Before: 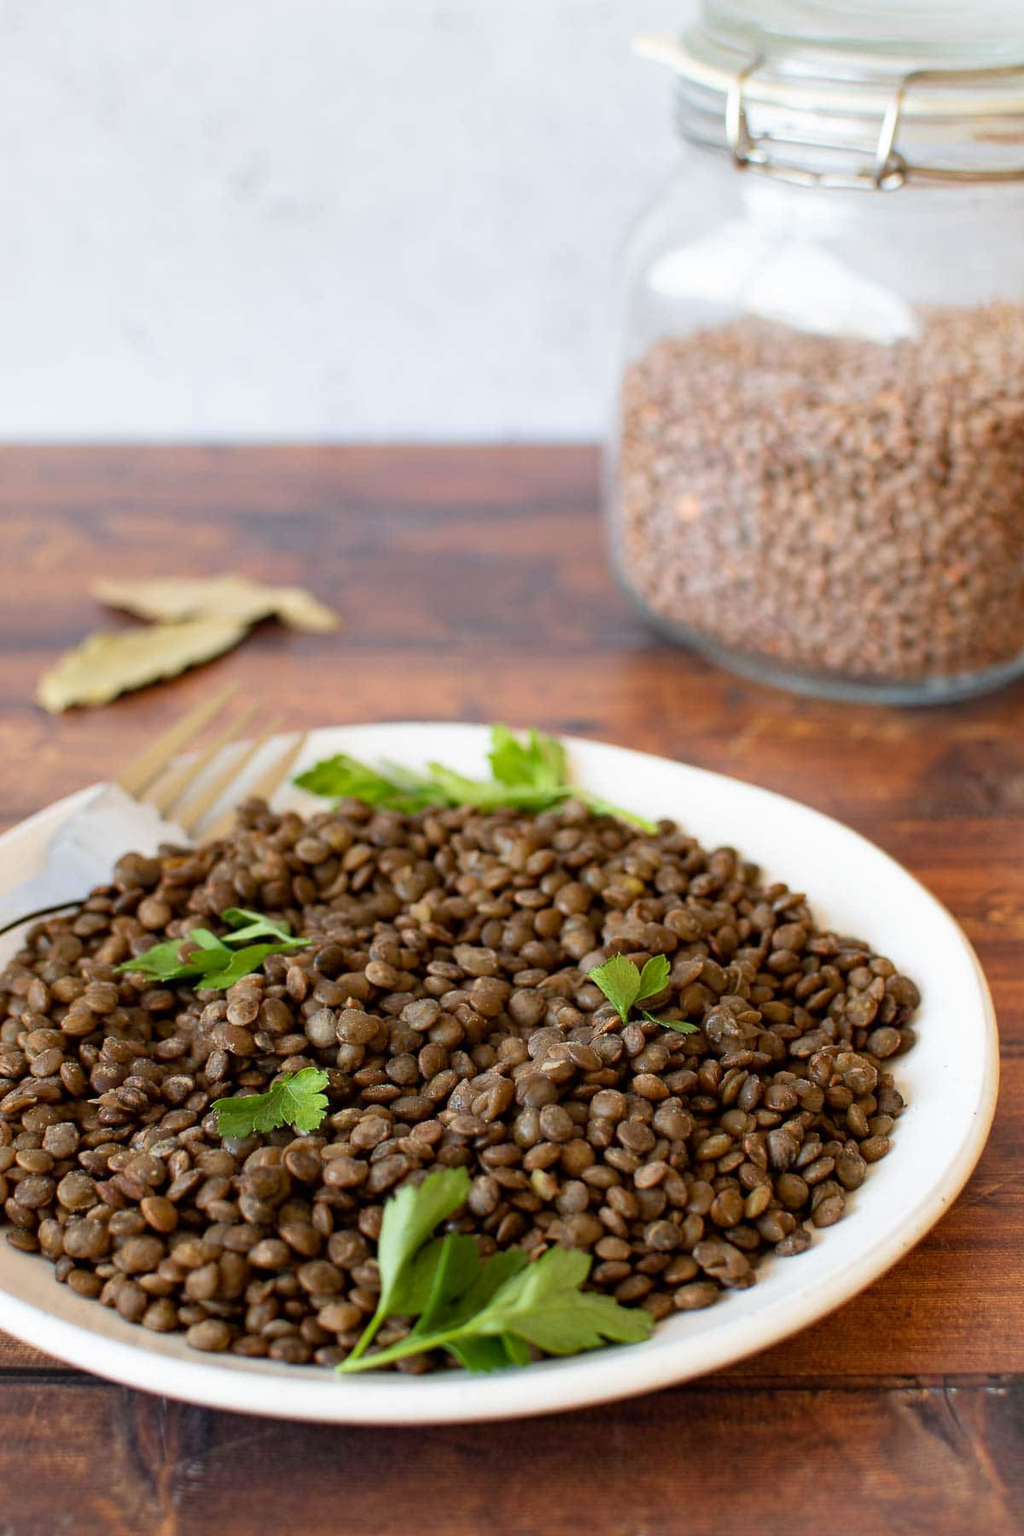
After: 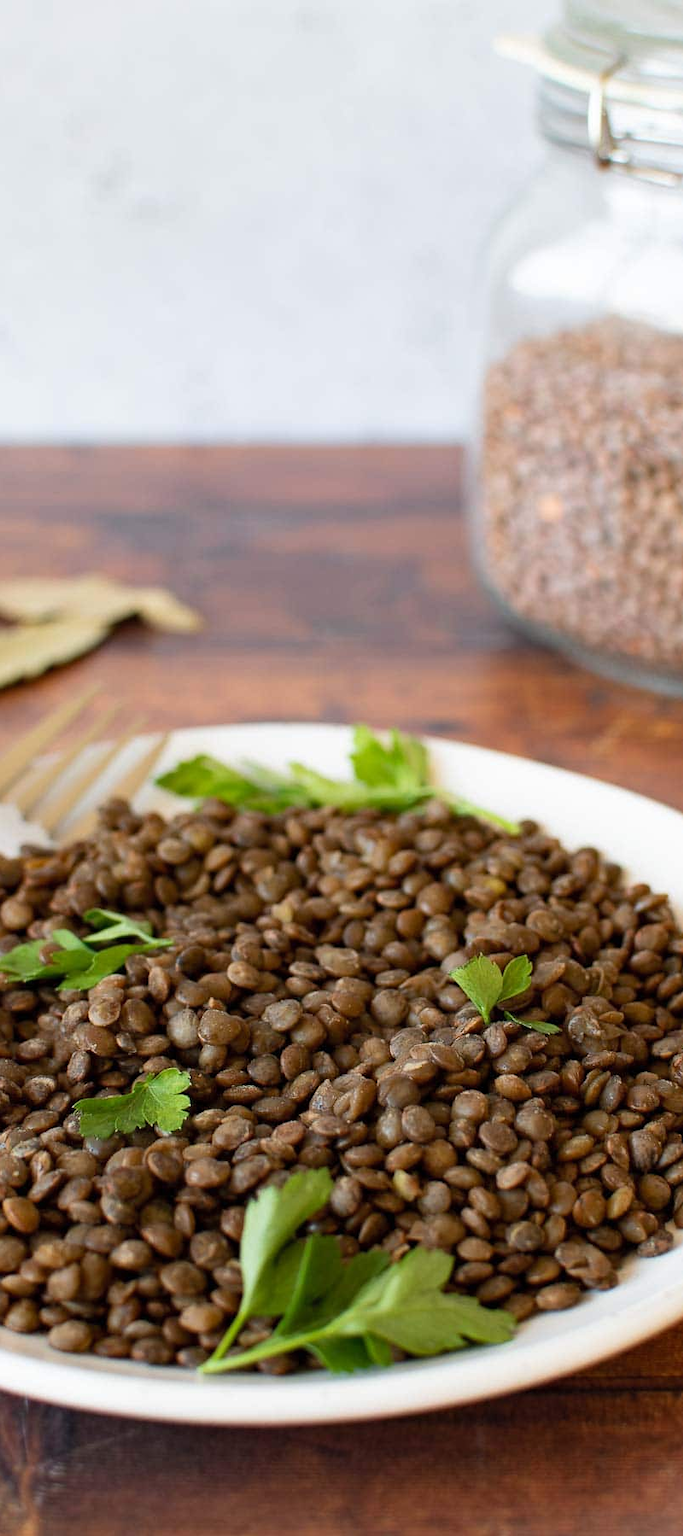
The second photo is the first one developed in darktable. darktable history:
crop and rotate: left 13.537%, right 19.796%
fill light: on, module defaults
